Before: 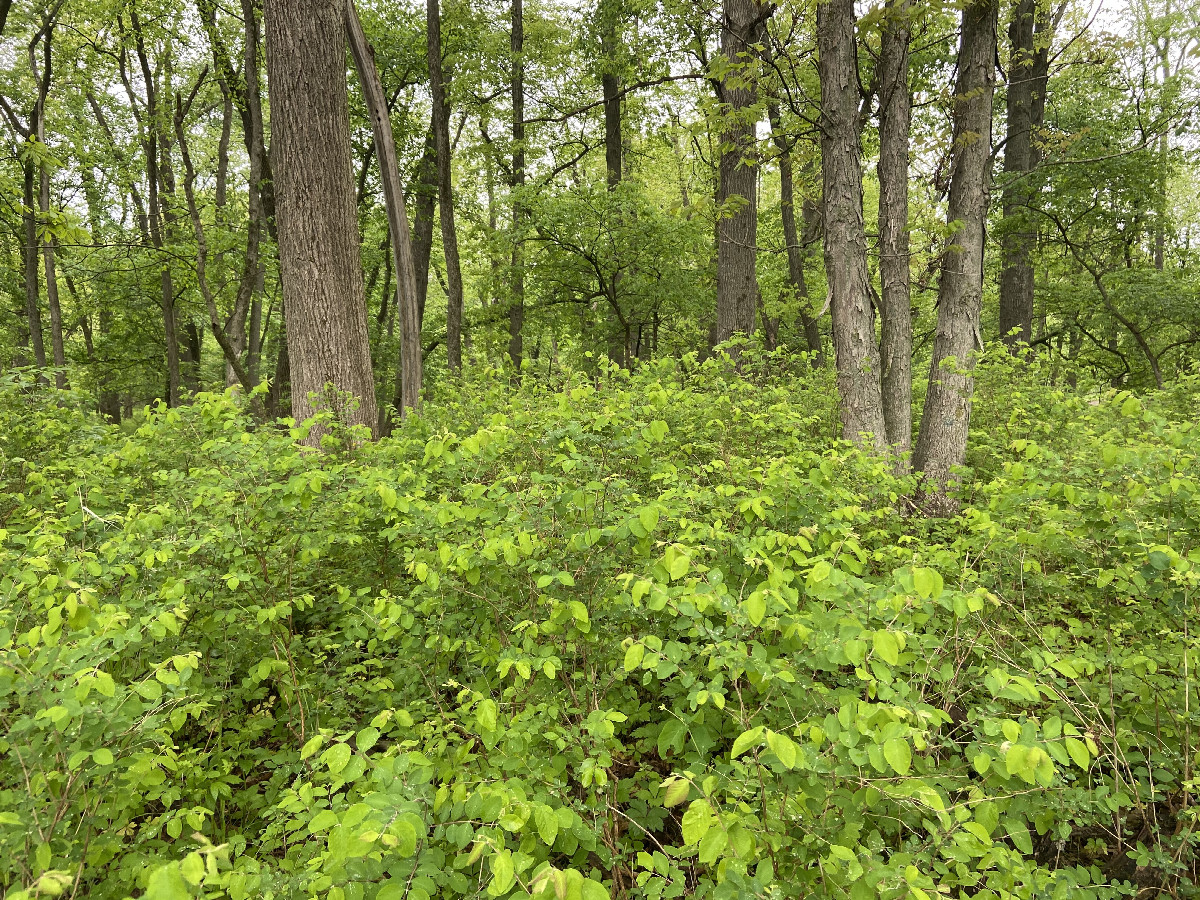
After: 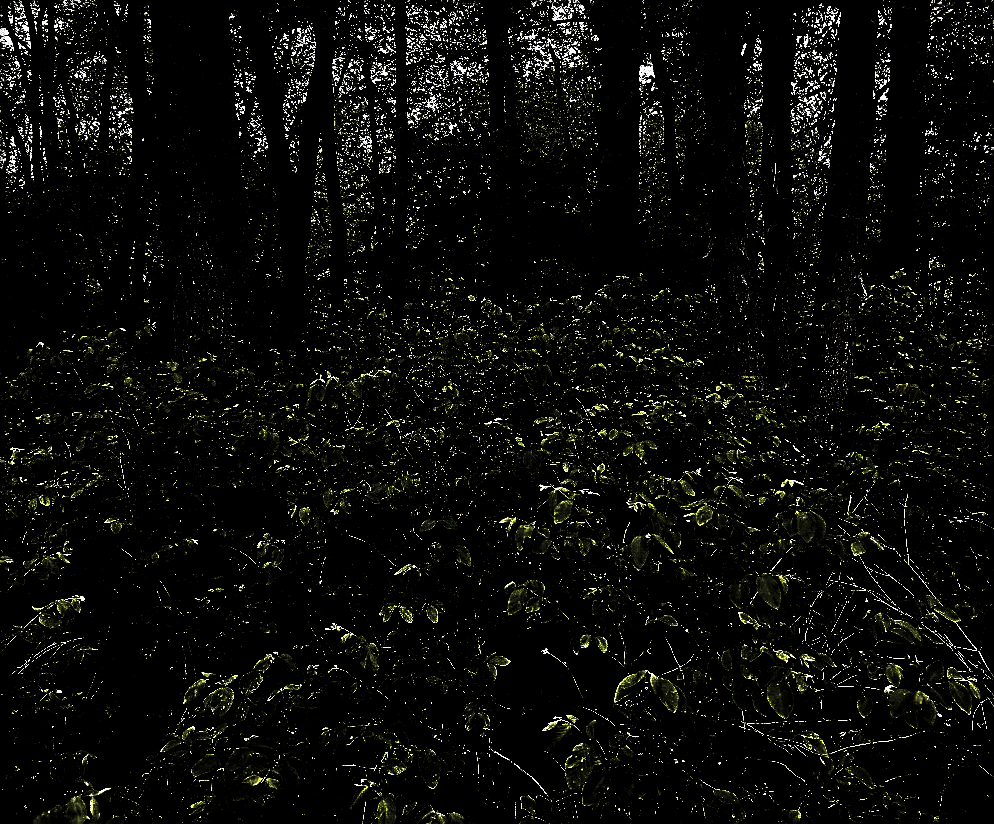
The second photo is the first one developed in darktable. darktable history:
sharpen: on, module defaults
levels: levels [0.721, 0.937, 0.997]
crop: left 9.807%, top 6.259%, right 7.334%, bottom 2.177%
